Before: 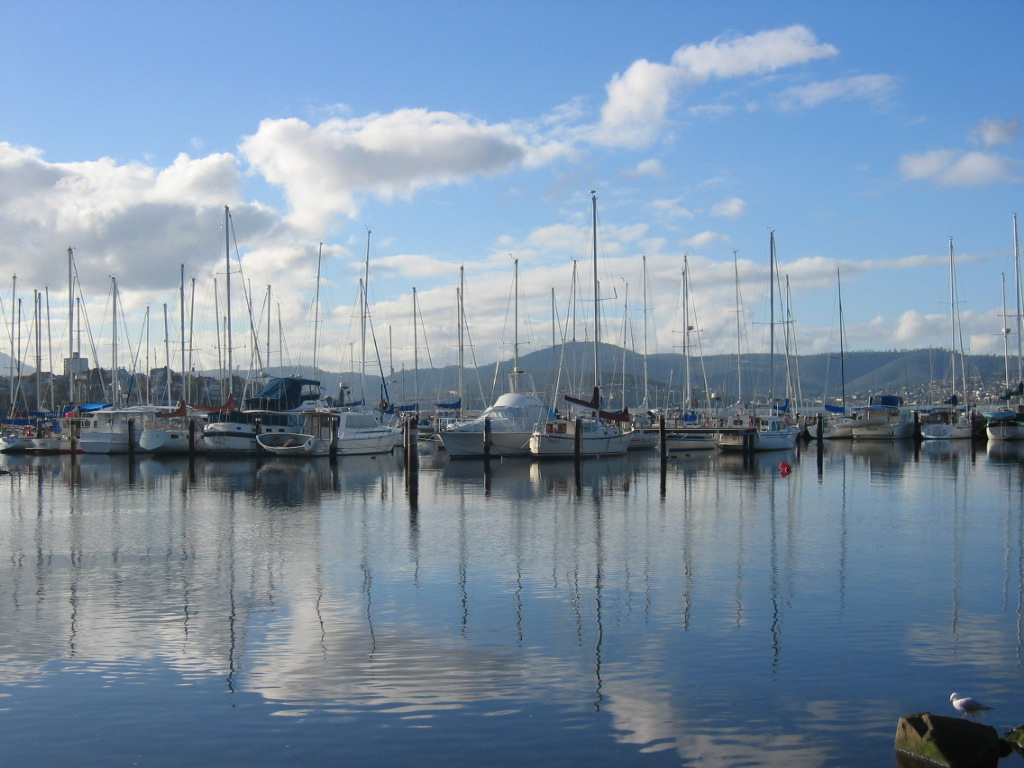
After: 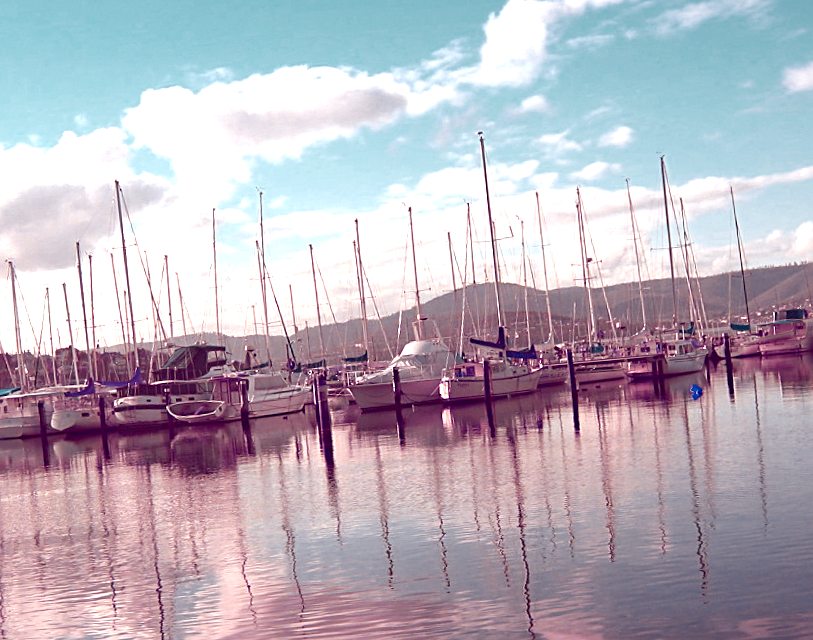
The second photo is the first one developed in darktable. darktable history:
color zones: curves: ch0 [(0.826, 0.353)]; ch1 [(0.242, 0.647) (0.889, 0.342)]; ch2 [(0.246, 0.089) (0.969, 0.068)]
sharpen: on, module defaults
crop and rotate: left 11.831%, top 11.346%, right 13.429%, bottom 13.899%
rotate and perspective: rotation -5.2°, automatic cropping off
haze removal: compatibility mode true, adaptive false
exposure: black level correction 0, exposure 1.1 EV, compensate exposure bias true, compensate highlight preservation false
color correction: highlights a* 9.03, highlights b* 8.71, shadows a* 40, shadows b* 40, saturation 0.8
